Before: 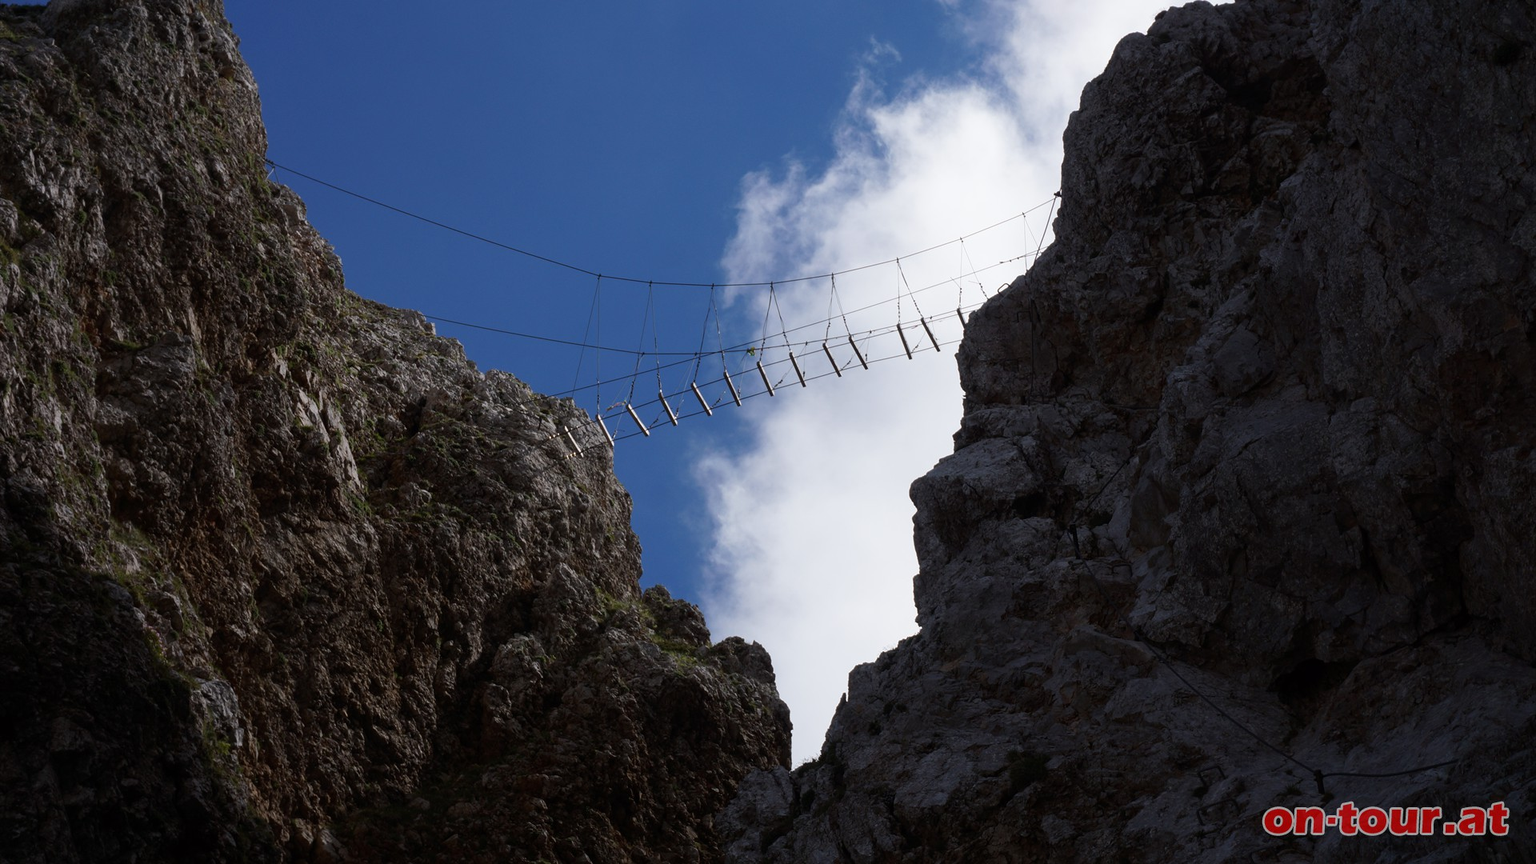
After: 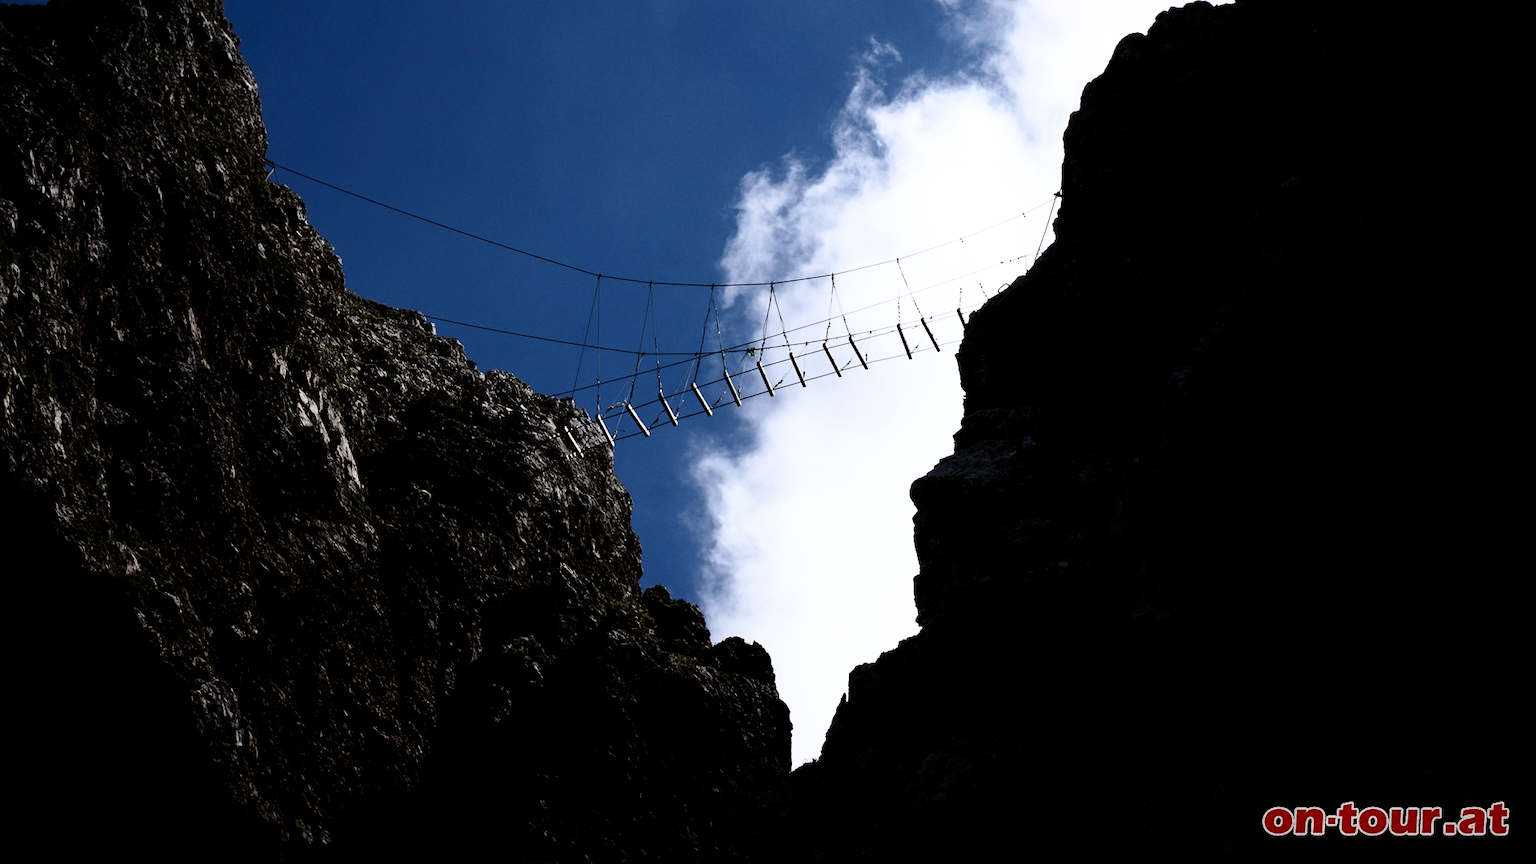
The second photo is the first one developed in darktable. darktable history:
filmic rgb: black relative exposure -3.57 EV, white relative exposure 2.29 EV, hardness 3.41
contrast brightness saturation: contrast 0.28
